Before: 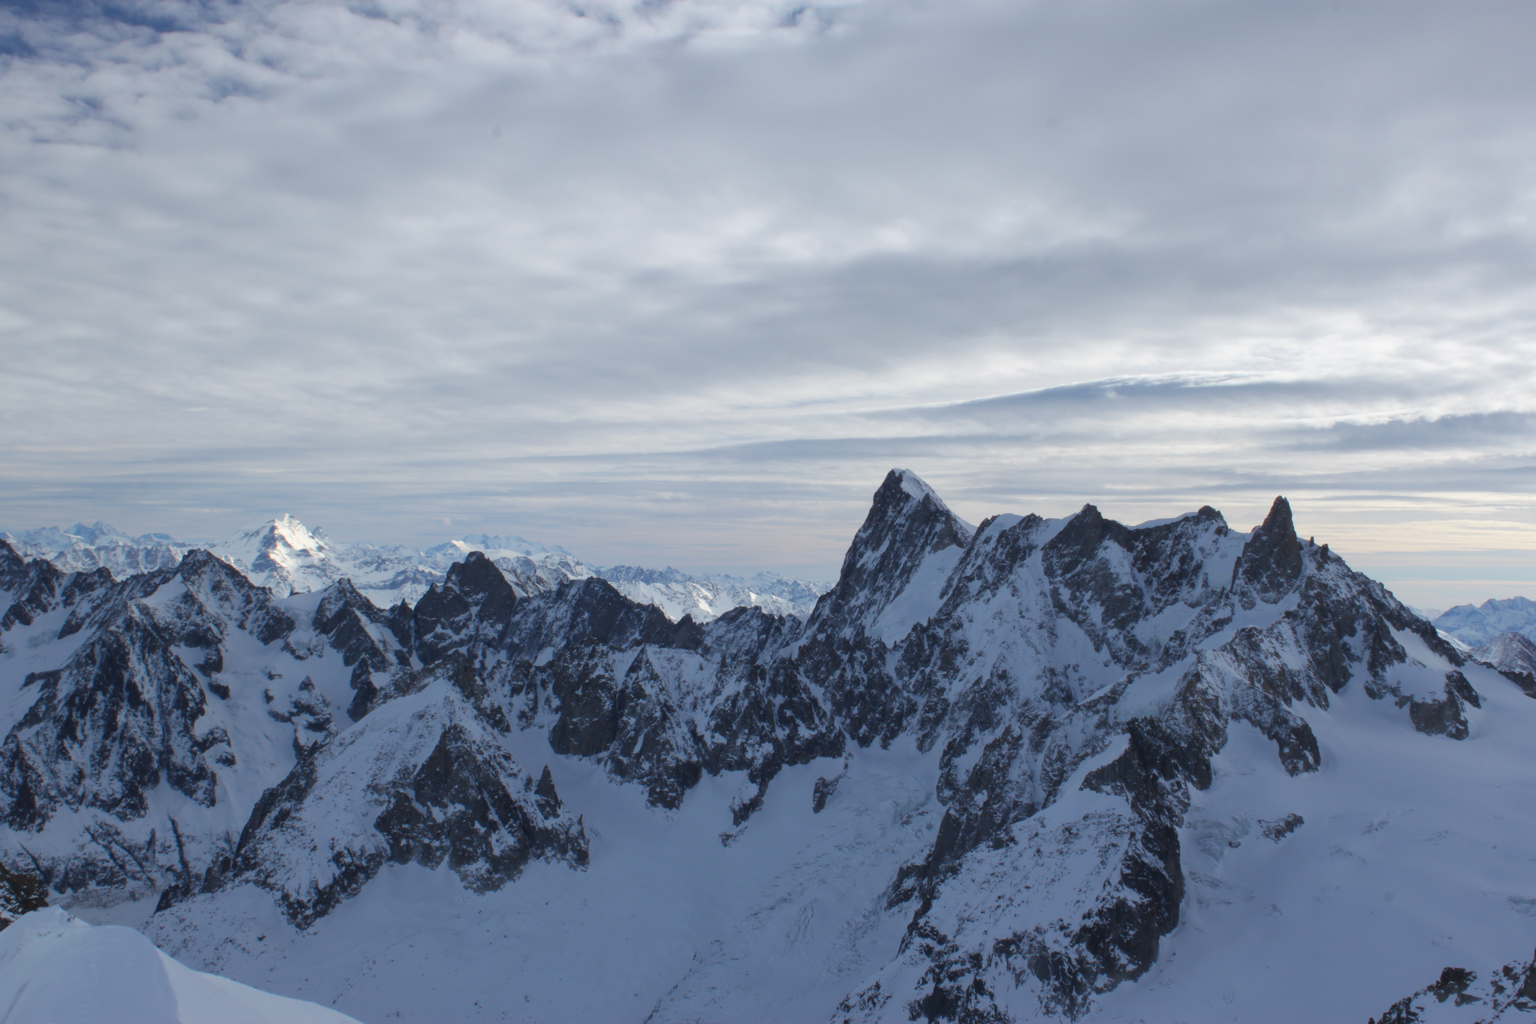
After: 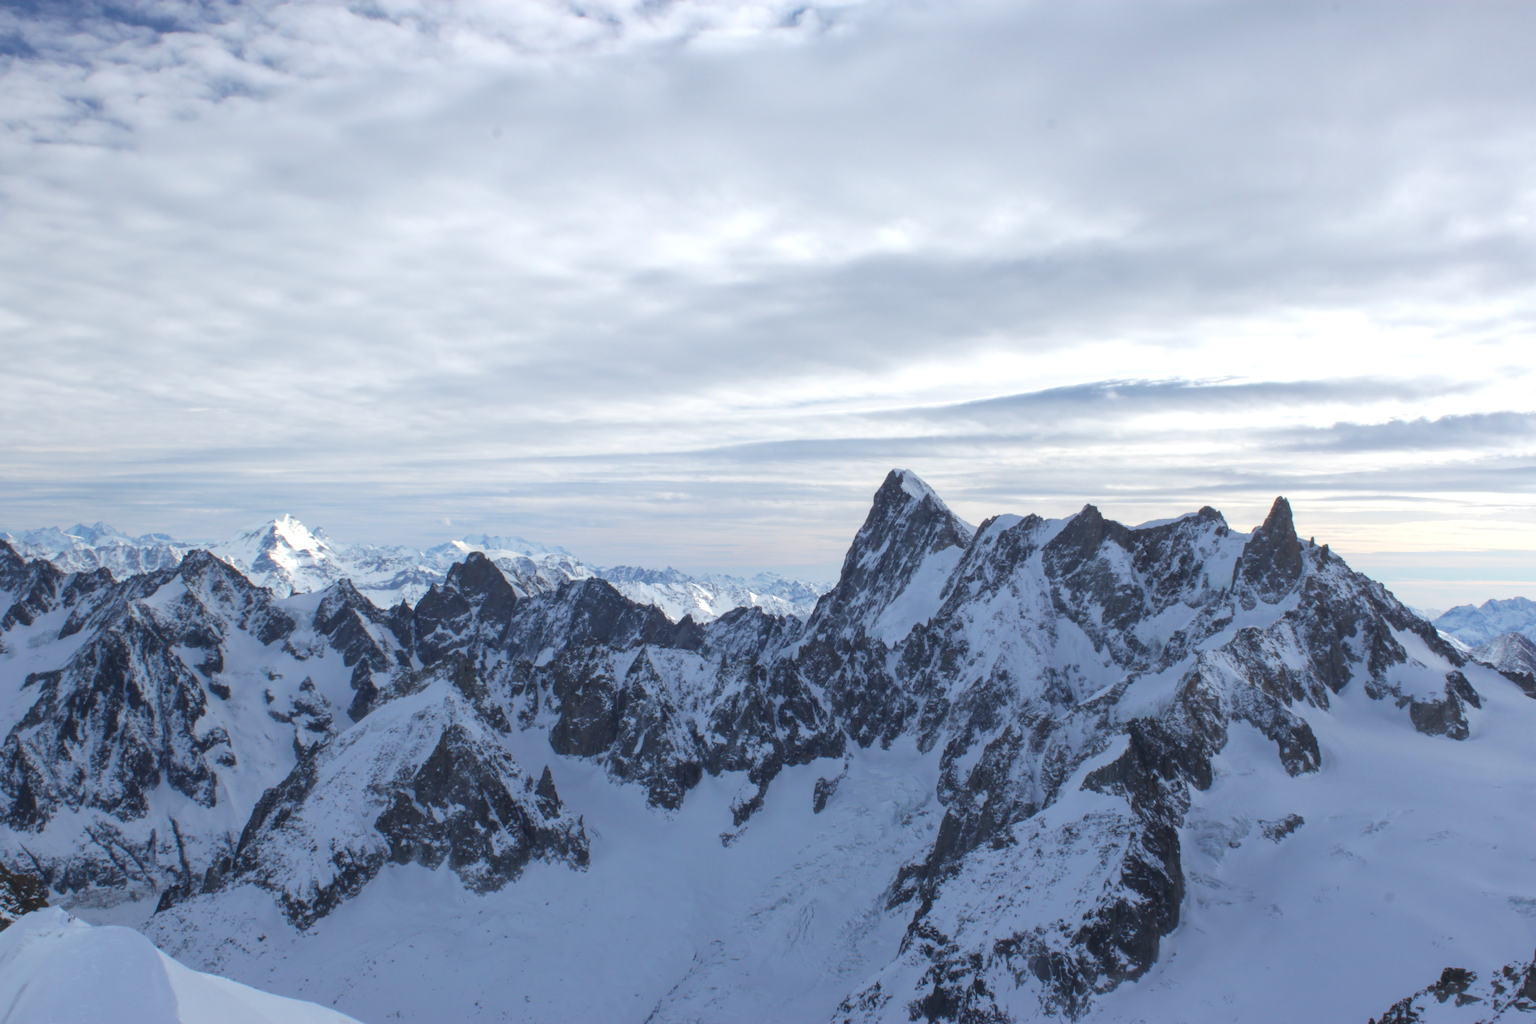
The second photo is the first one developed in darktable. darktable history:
exposure: black level correction 0, exposure 0.498 EV, compensate highlight preservation false
local contrast: detail 109%
